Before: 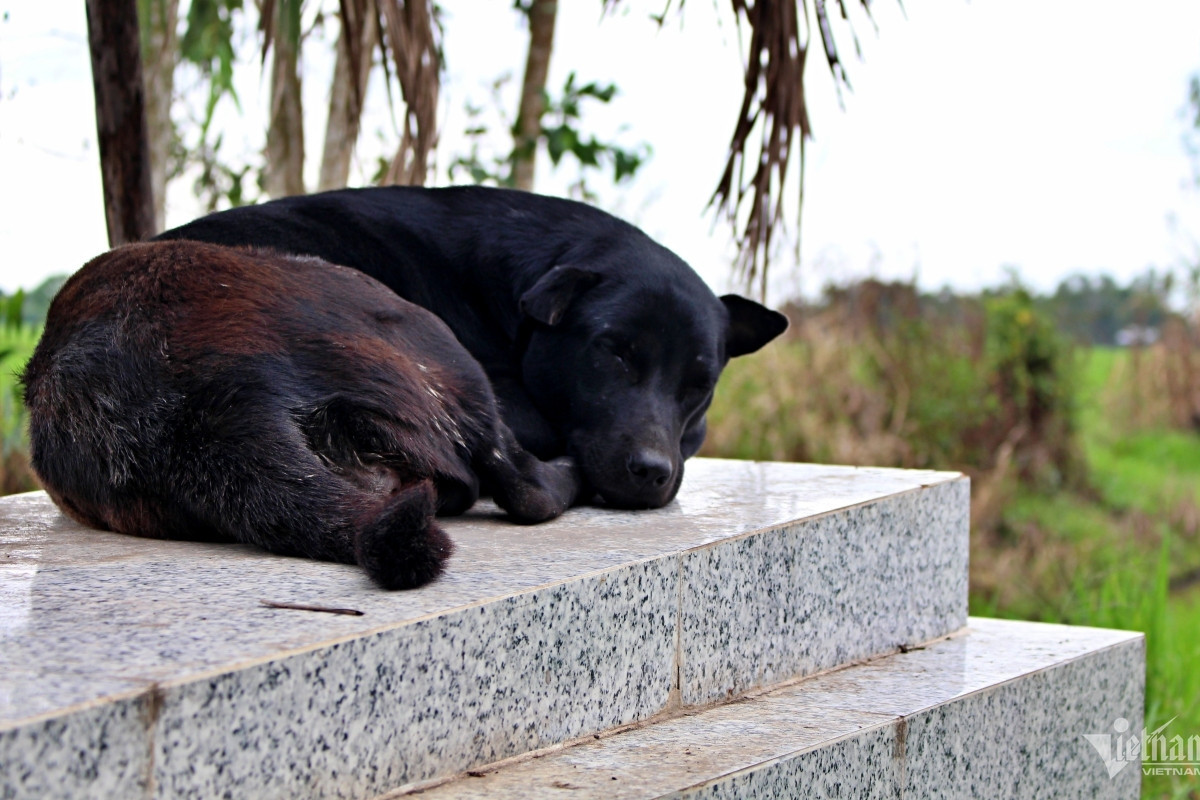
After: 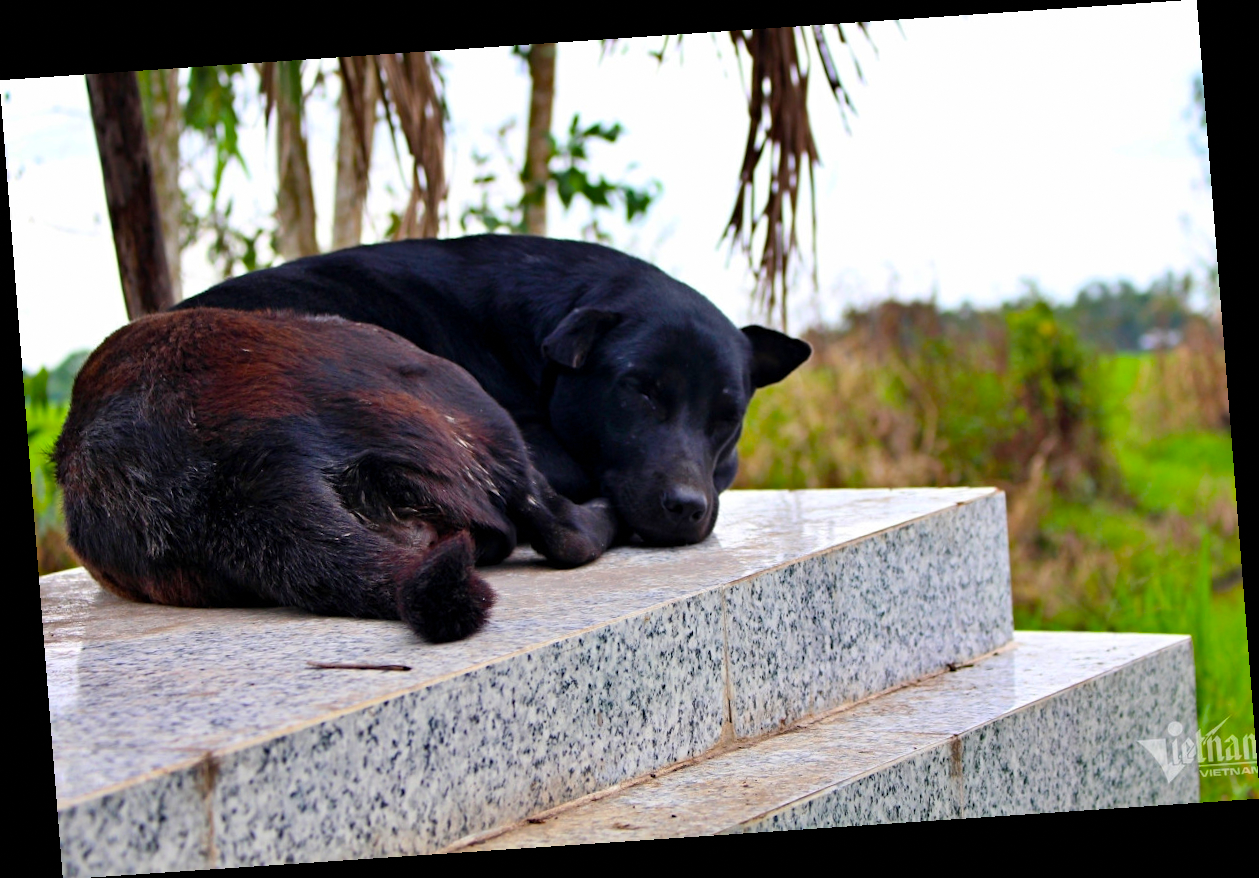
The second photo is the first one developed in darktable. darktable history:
rotate and perspective: rotation -4.2°, shear 0.006, automatic cropping off
color balance rgb: linear chroma grading › global chroma 15%, perceptual saturation grading › global saturation 30%
grain: coarseness 0.81 ISO, strength 1.34%, mid-tones bias 0%
